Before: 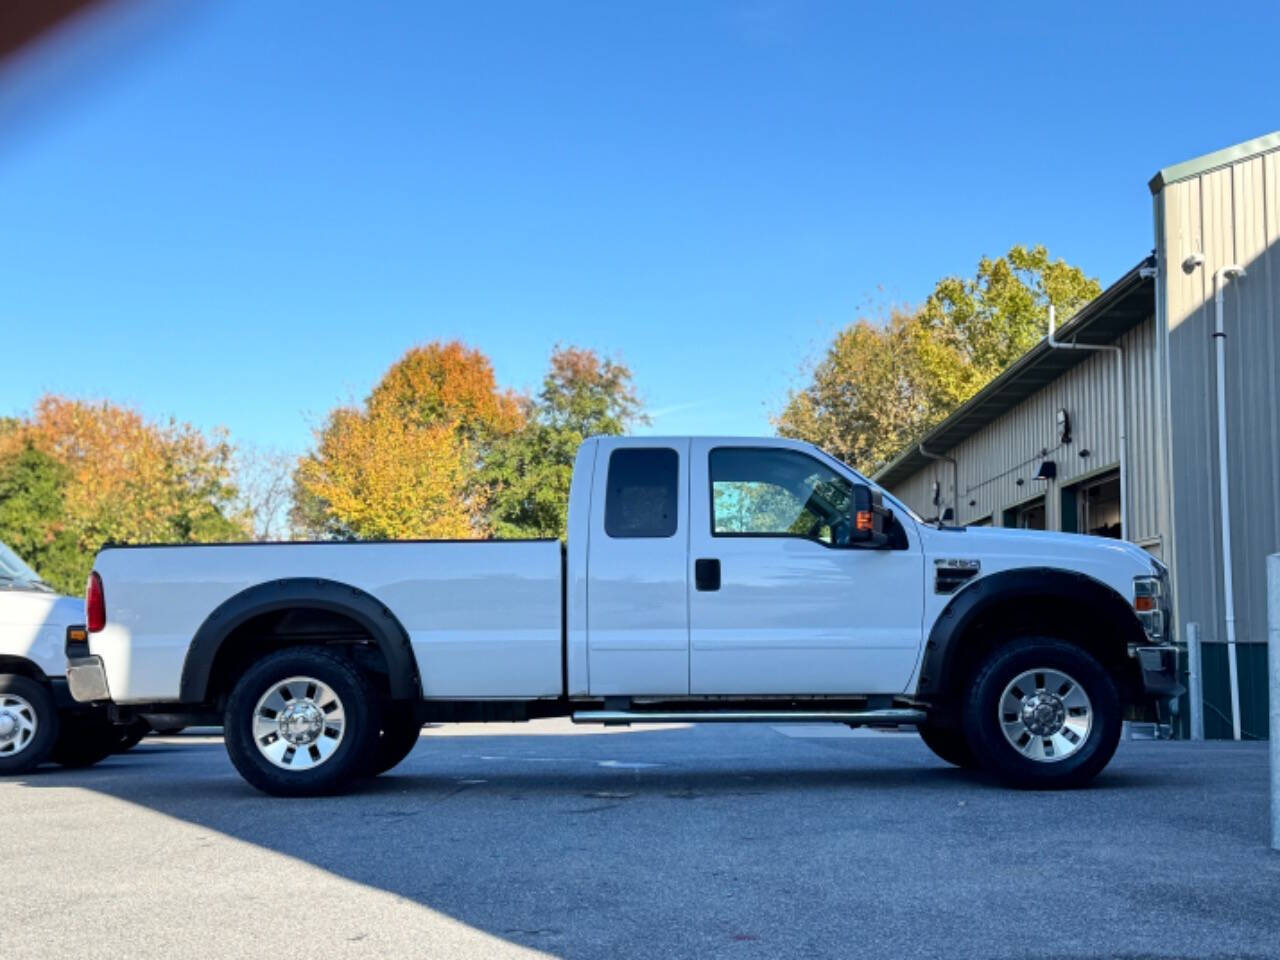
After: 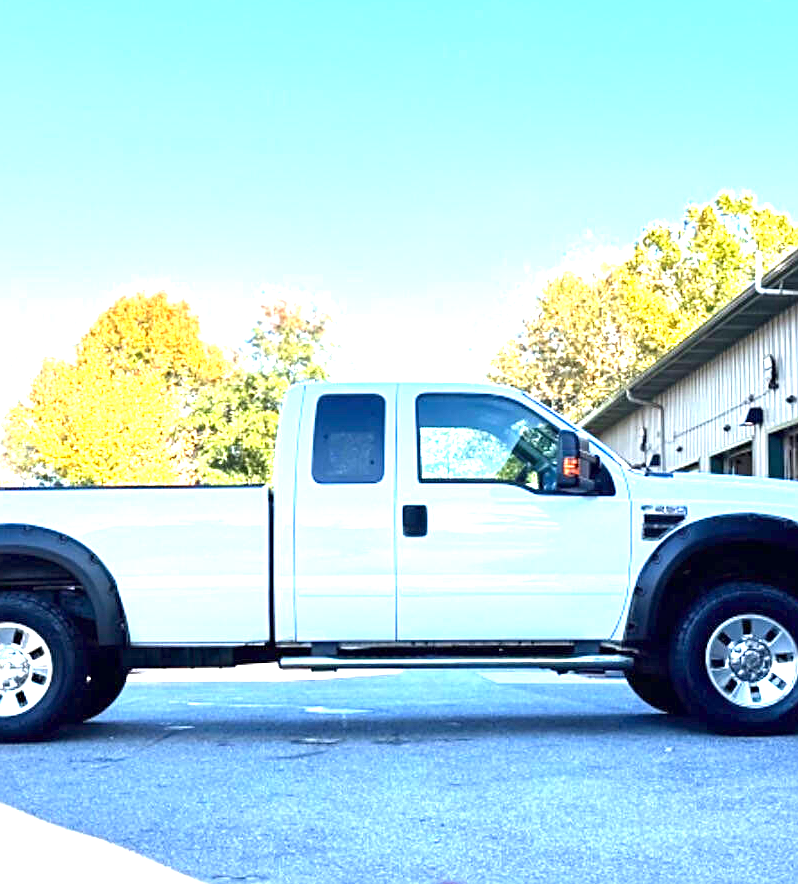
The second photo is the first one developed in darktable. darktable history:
crop and rotate: left 22.918%, top 5.629%, right 14.711%, bottom 2.247%
exposure: exposure 2 EV, compensate highlight preservation false
sharpen: on, module defaults
